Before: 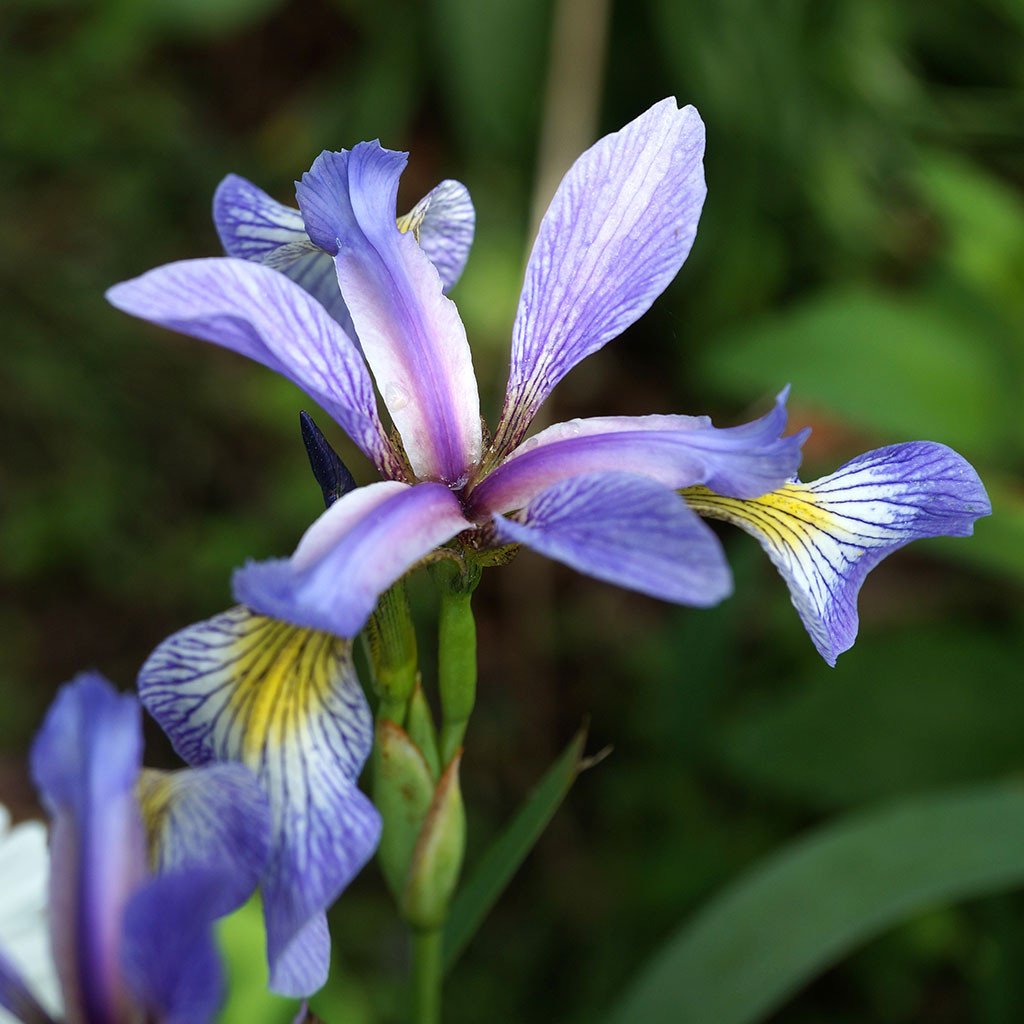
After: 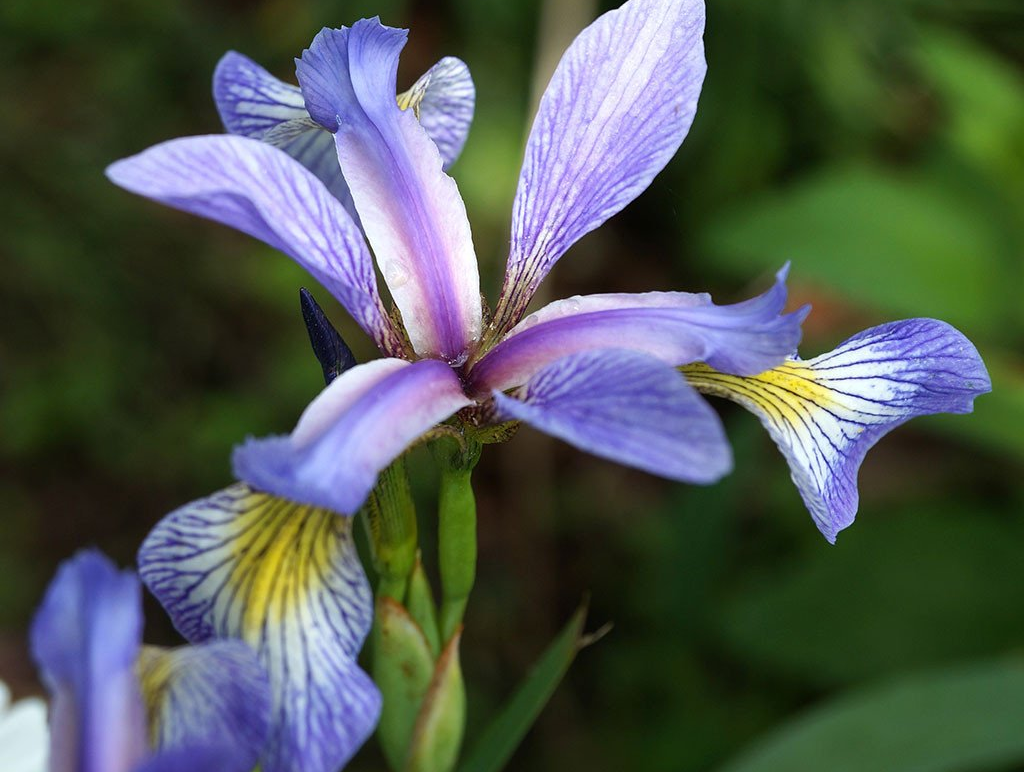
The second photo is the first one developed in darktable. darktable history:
crop and rotate: top 12.075%, bottom 12.466%
